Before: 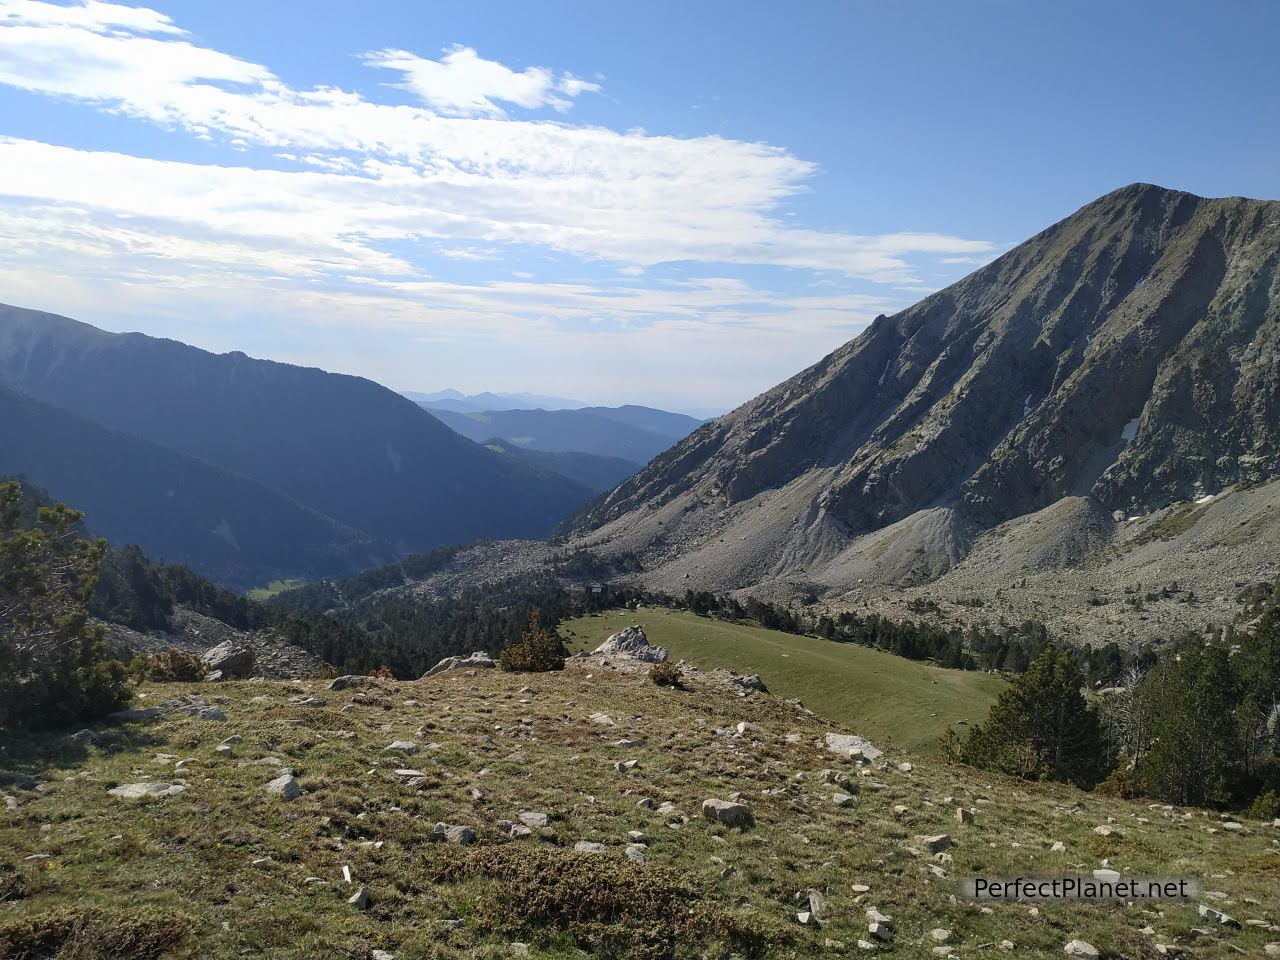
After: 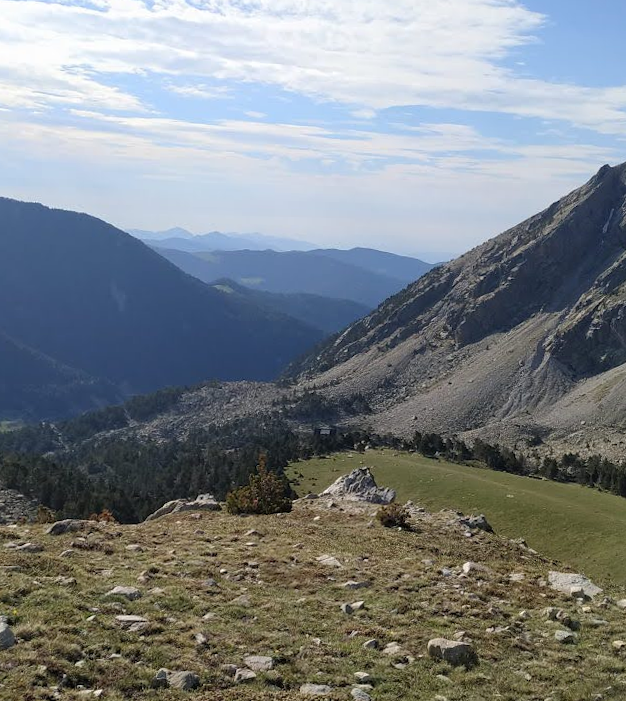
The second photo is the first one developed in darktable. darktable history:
crop and rotate: angle 0.02°, left 24.353%, top 13.219%, right 26.156%, bottom 8.224%
rotate and perspective: rotation 0.679°, lens shift (horizontal) 0.136, crop left 0.009, crop right 0.991, crop top 0.078, crop bottom 0.95
